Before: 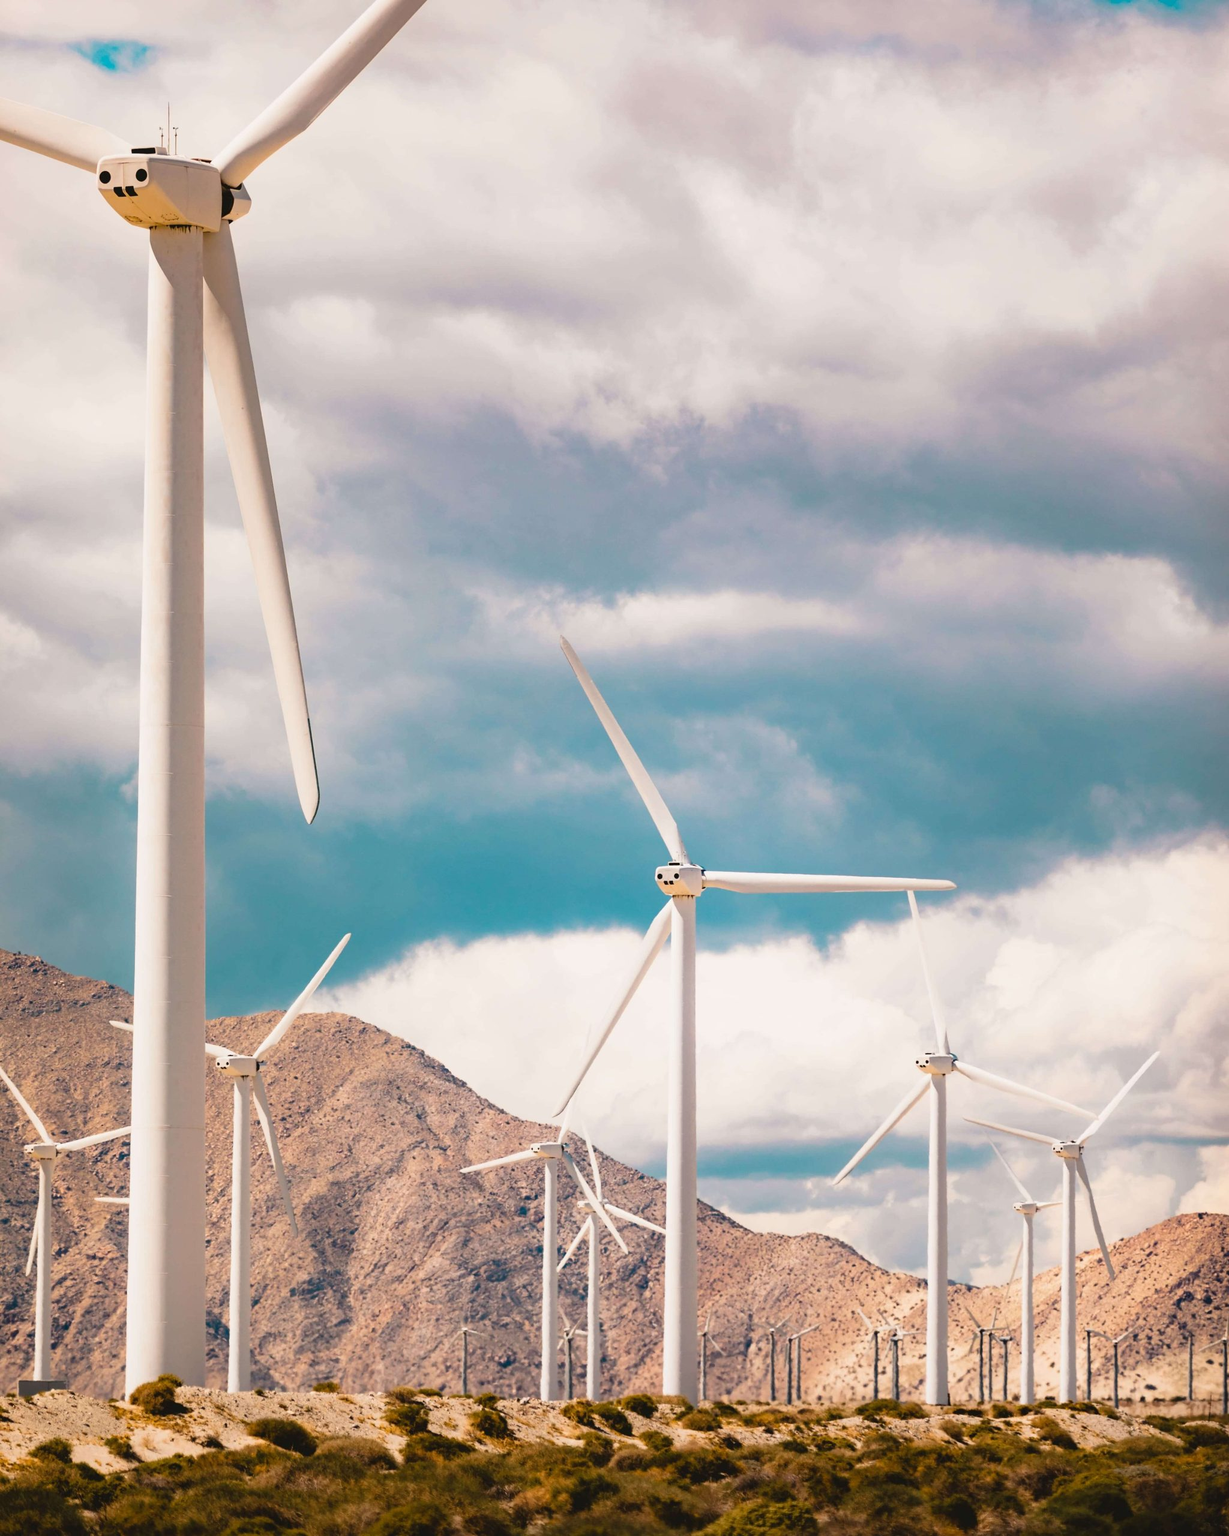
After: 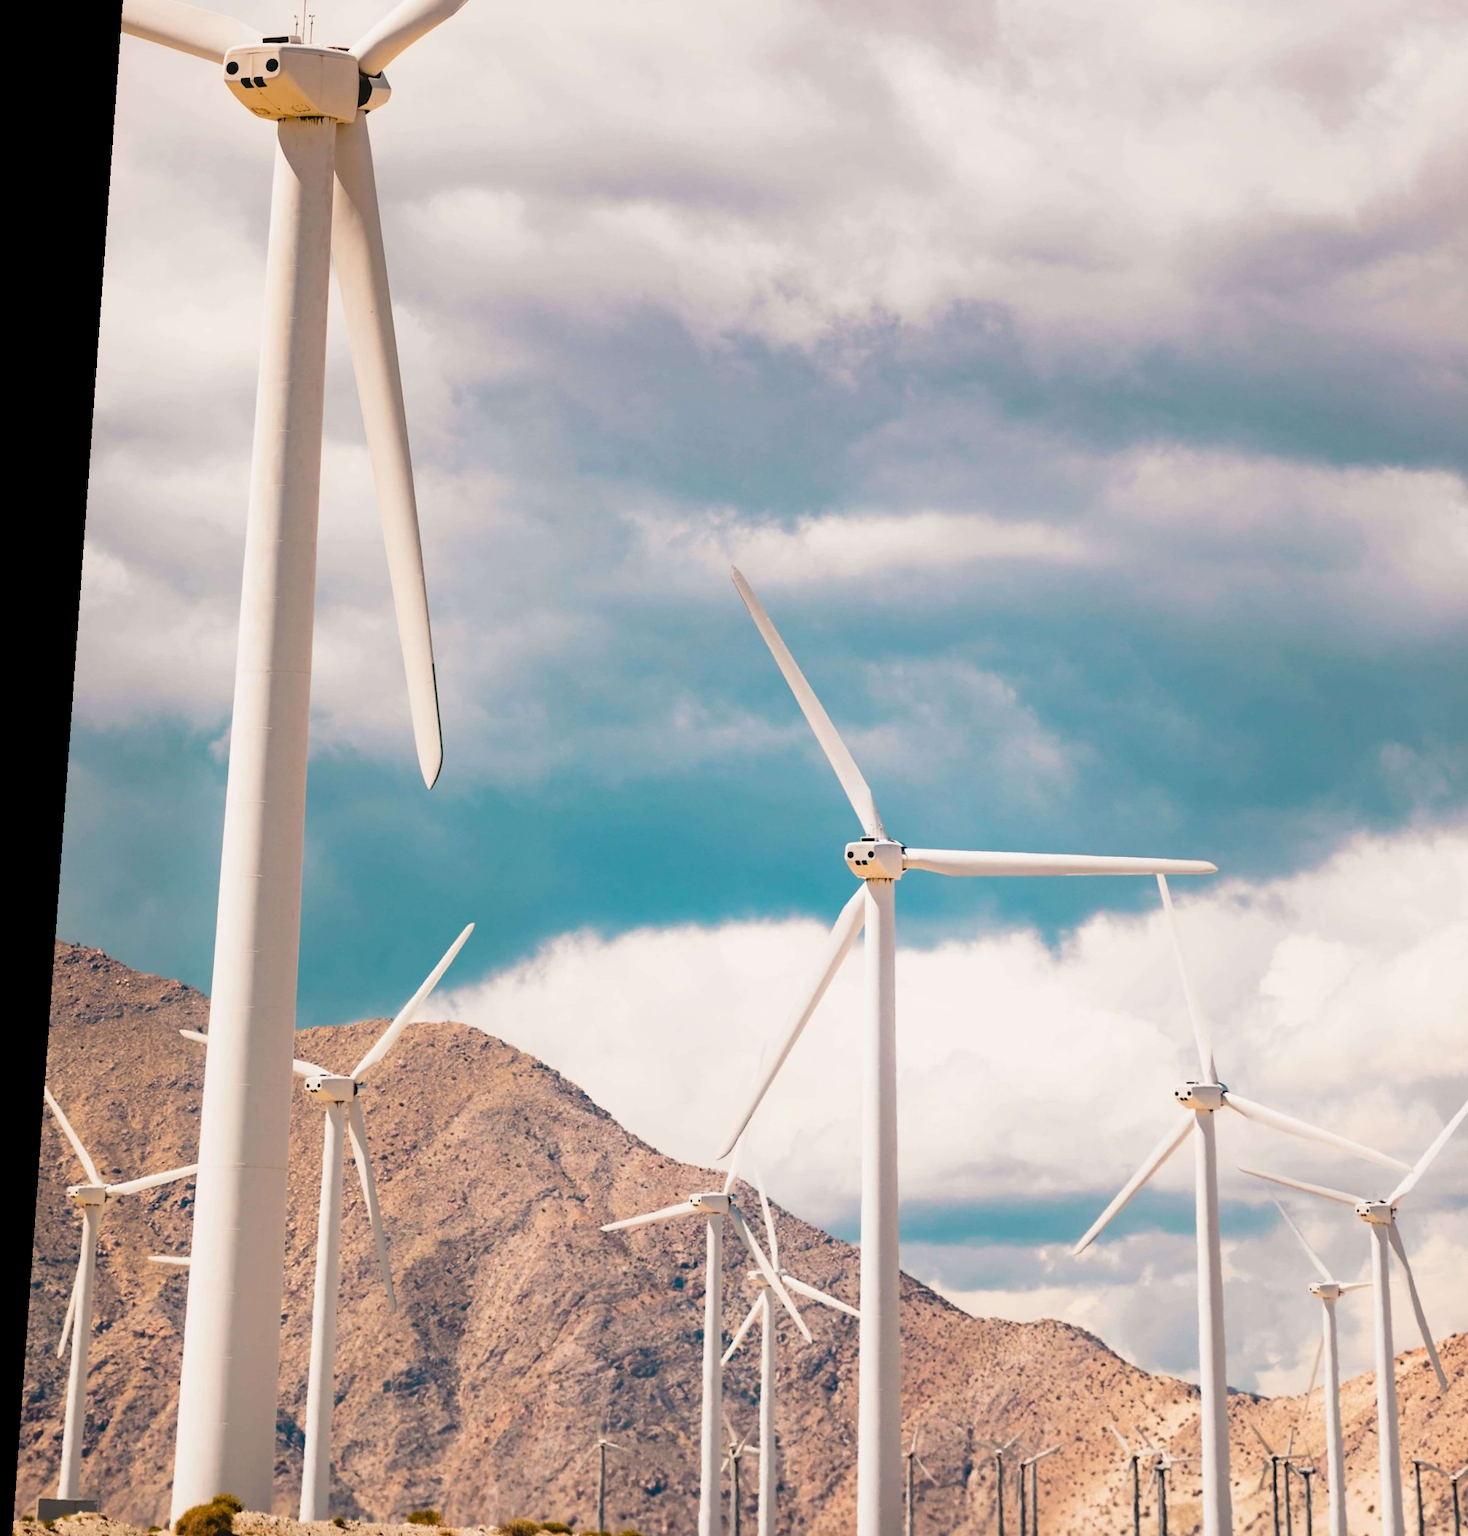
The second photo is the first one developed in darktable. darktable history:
crop: top 7.49%, right 9.717%, bottom 11.943%
rotate and perspective: rotation 0.128°, lens shift (vertical) -0.181, lens shift (horizontal) -0.044, shear 0.001, automatic cropping off
